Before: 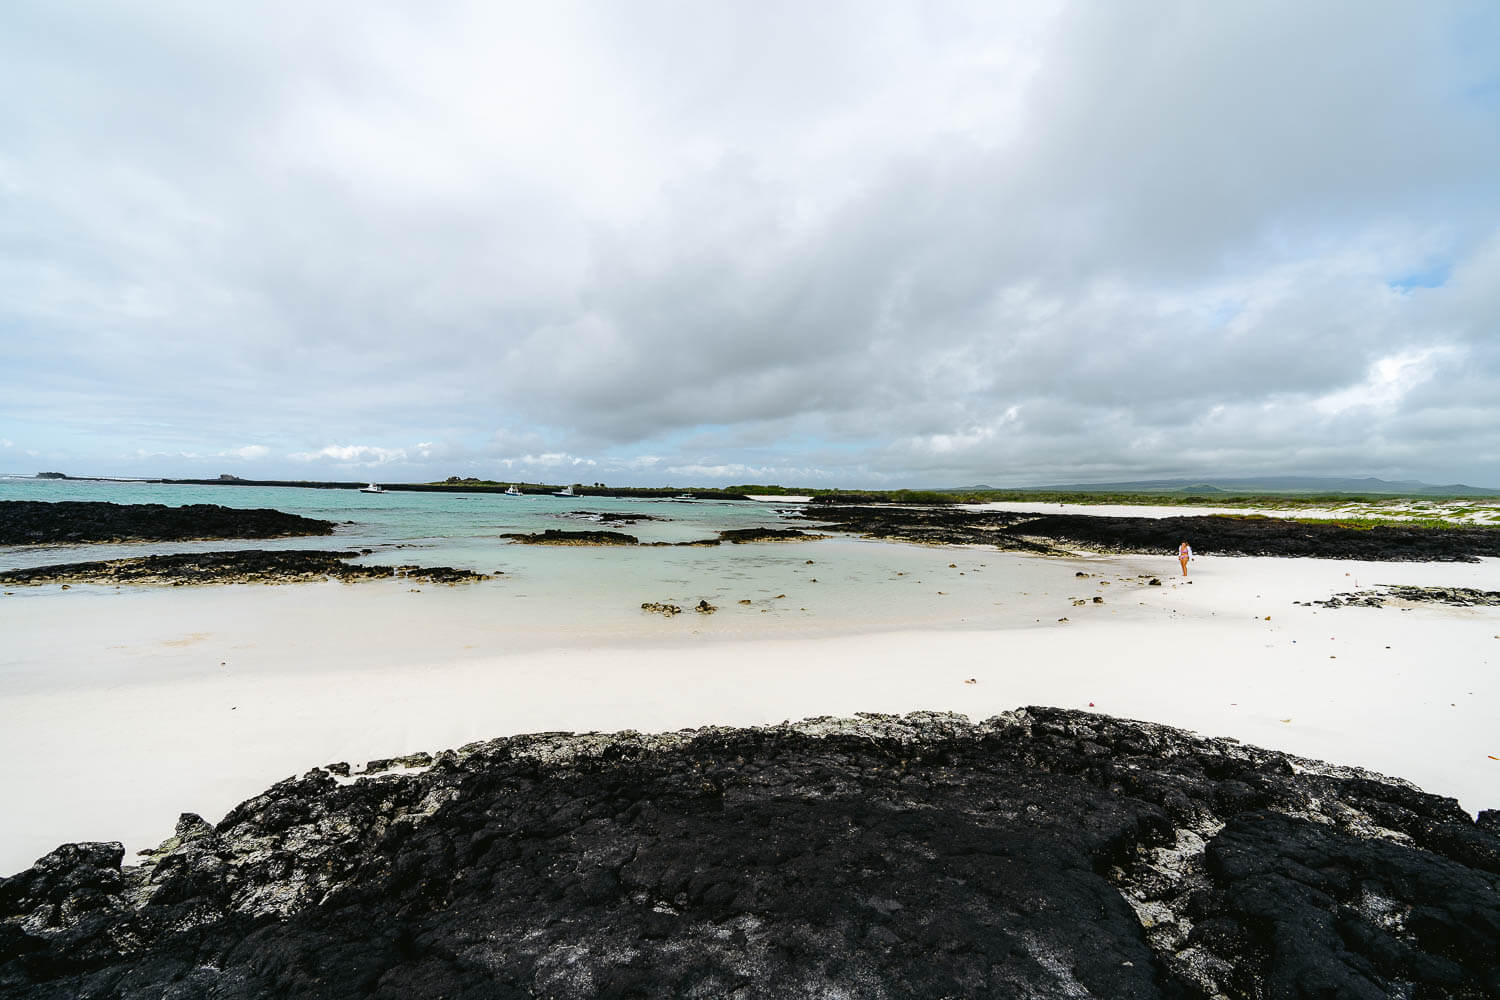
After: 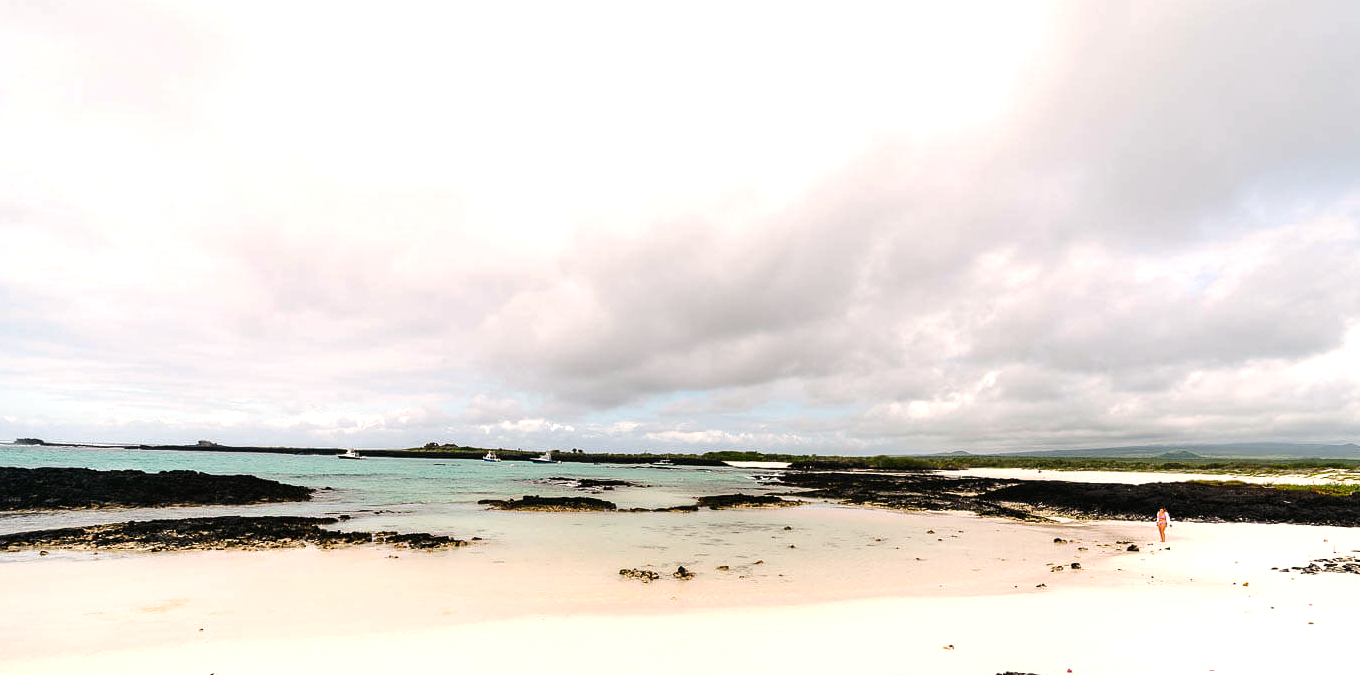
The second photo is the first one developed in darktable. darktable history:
tone equalizer: -8 EV -0.417 EV, -7 EV -0.389 EV, -6 EV -0.333 EV, -5 EV -0.222 EV, -3 EV 0.222 EV, -2 EV 0.333 EV, -1 EV 0.389 EV, +0 EV 0.417 EV, edges refinement/feathering 500, mask exposure compensation -1.57 EV, preserve details no
white balance: red 1.127, blue 0.943
crop: left 1.509%, top 3.452%, right 7.696%, bottom 28.452%
